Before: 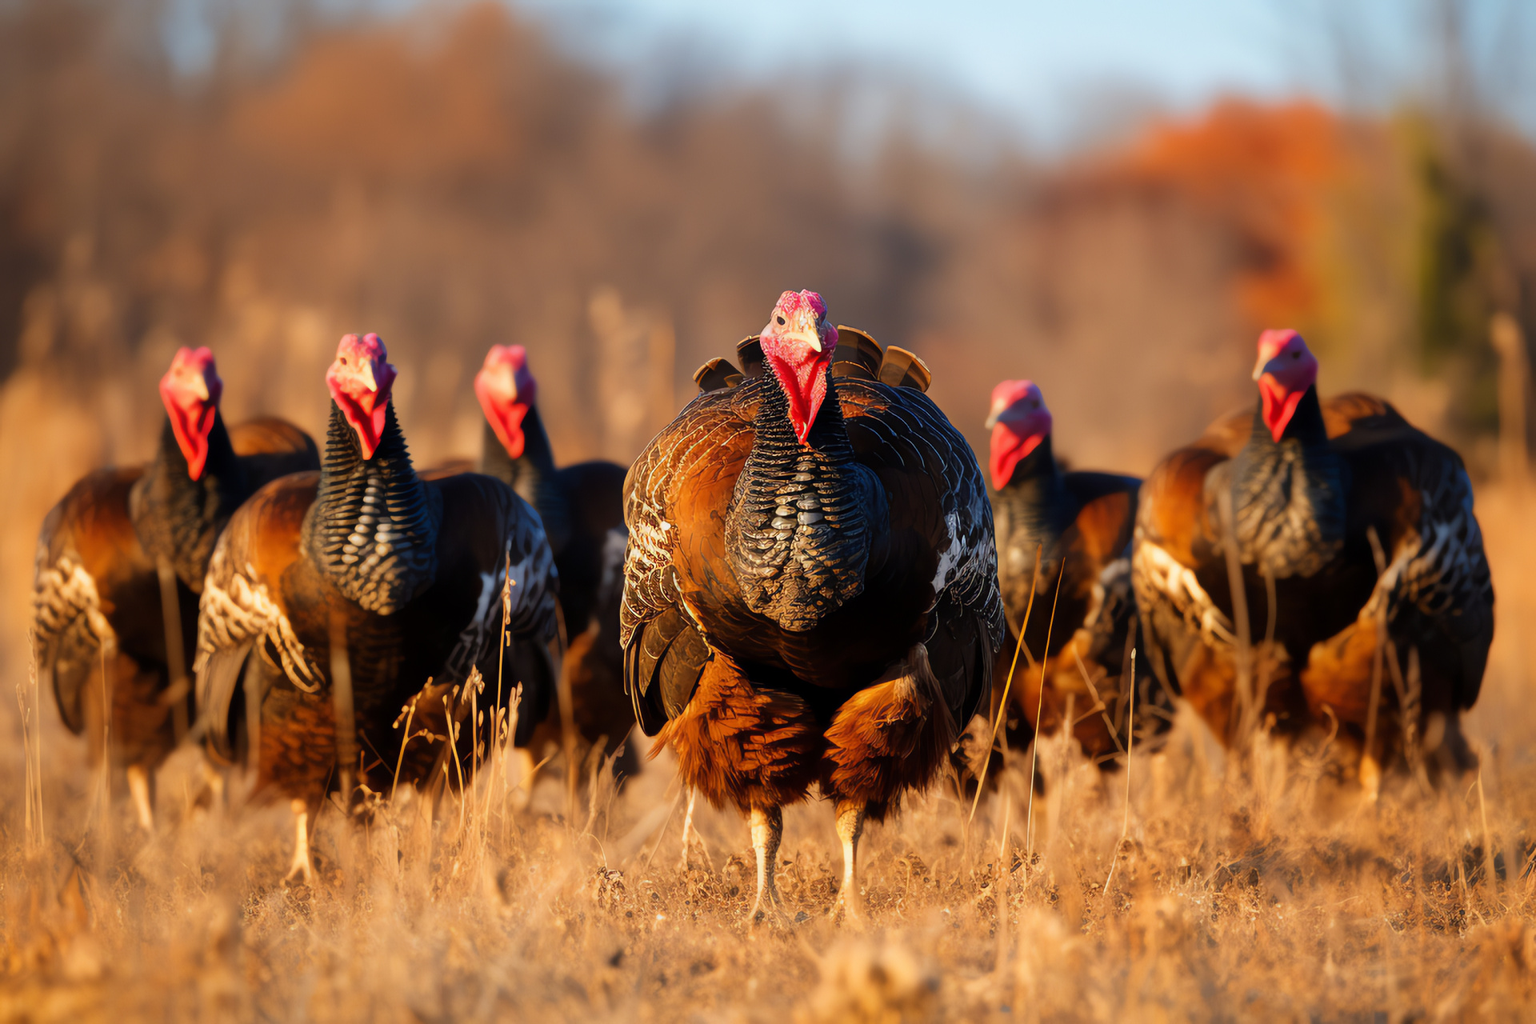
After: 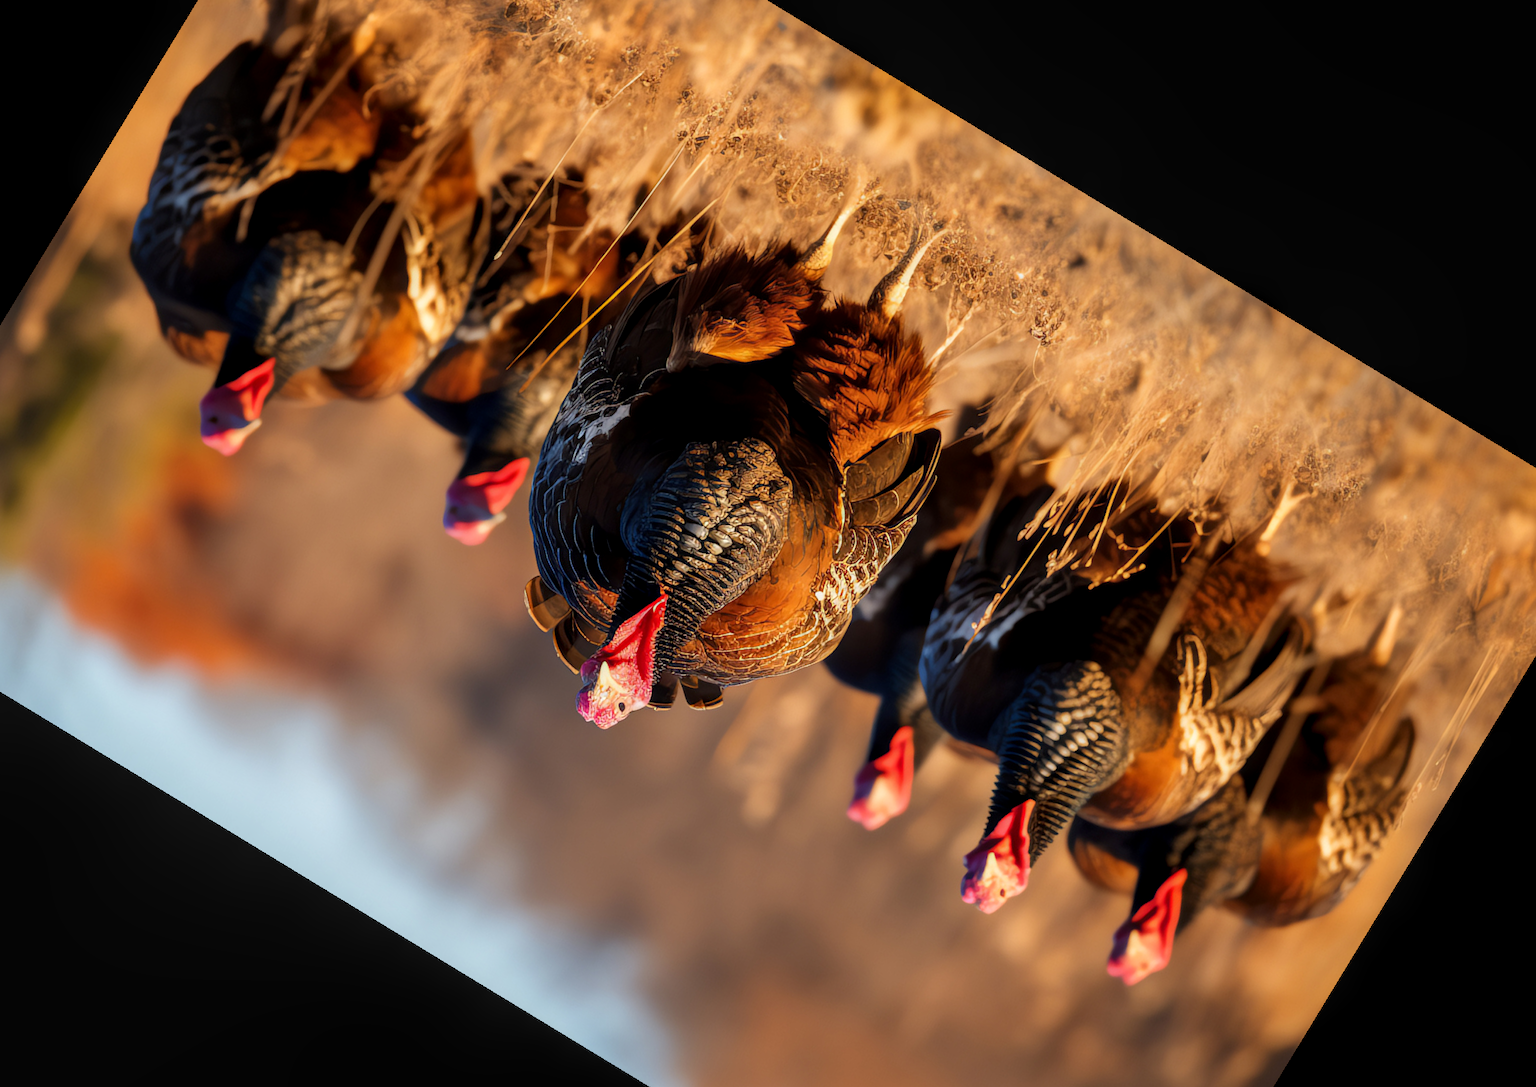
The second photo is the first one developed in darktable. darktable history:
crop and rotate: angle 148.68°, left 9.111%, top 15.603%, right 4.588%, bottom 17.041%
local contrast: on, module defaults
